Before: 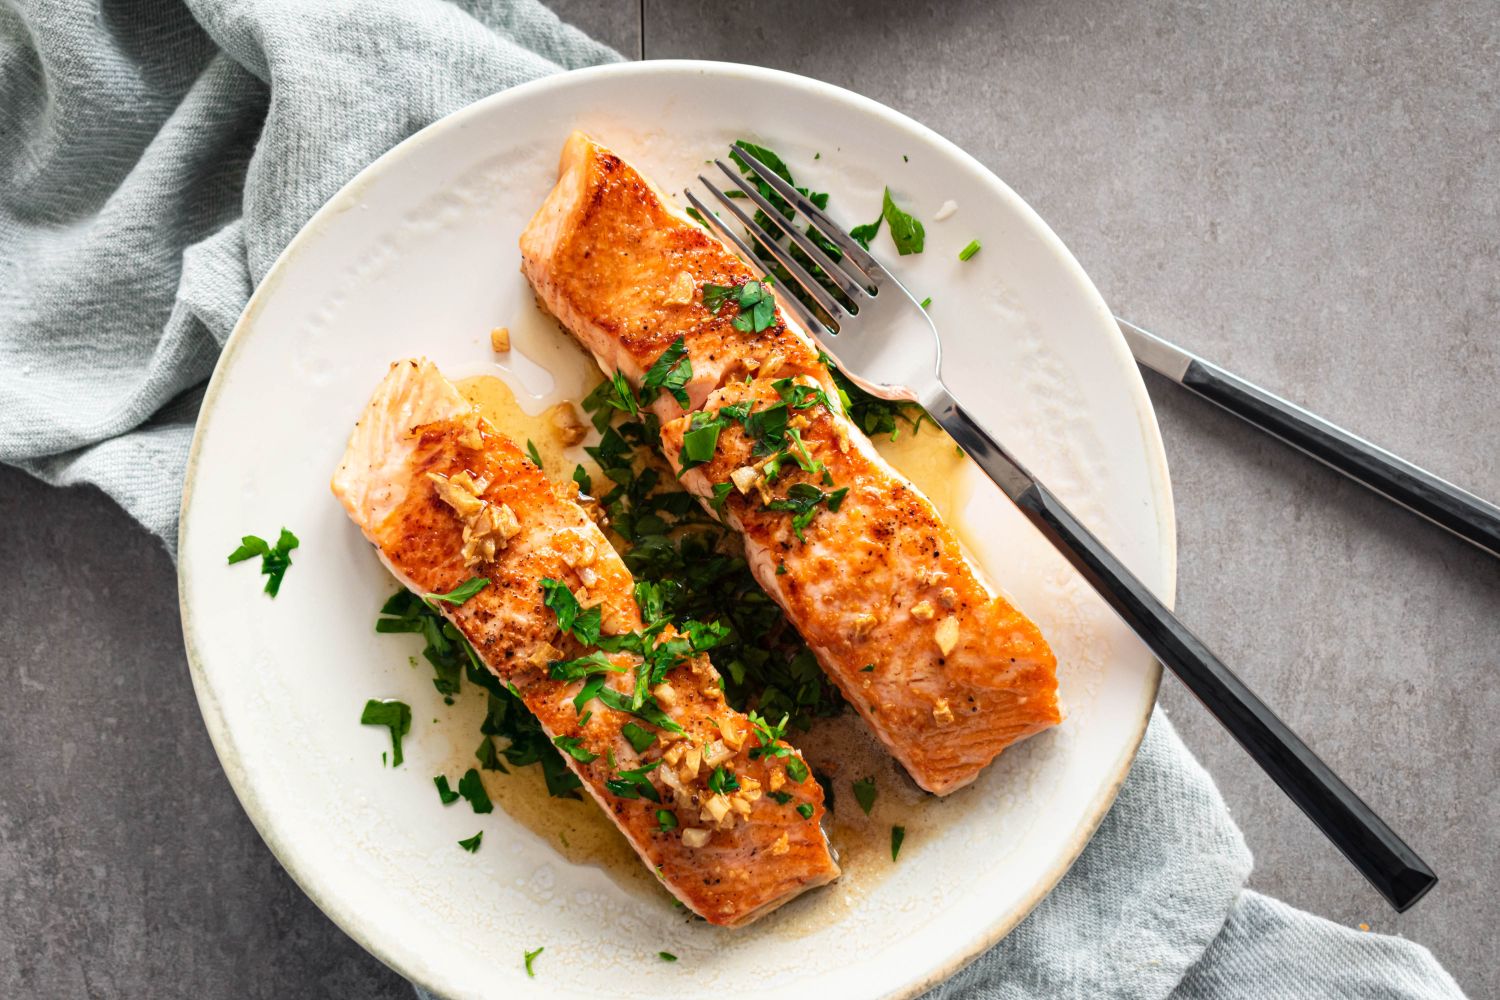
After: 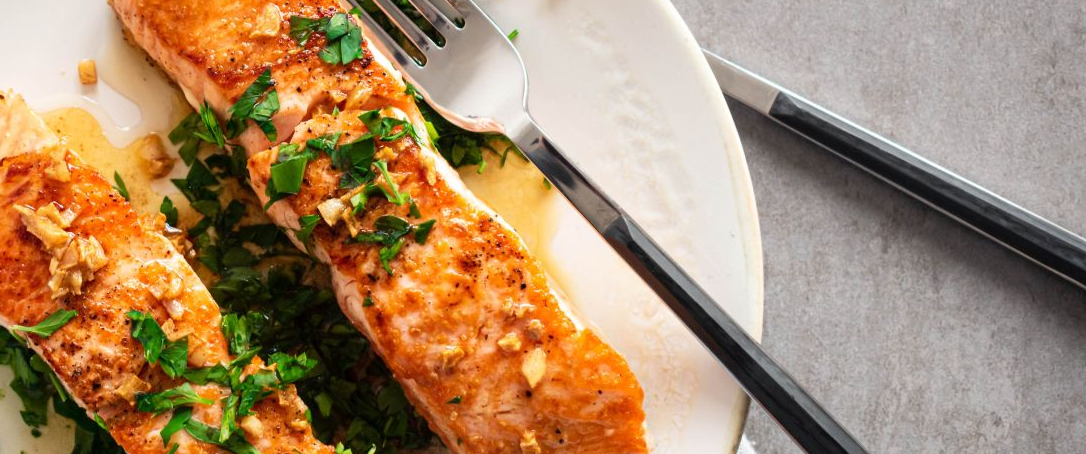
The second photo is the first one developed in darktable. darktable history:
crop and rotate: left 27.538%, top 26.861%, bottom 27.666%
